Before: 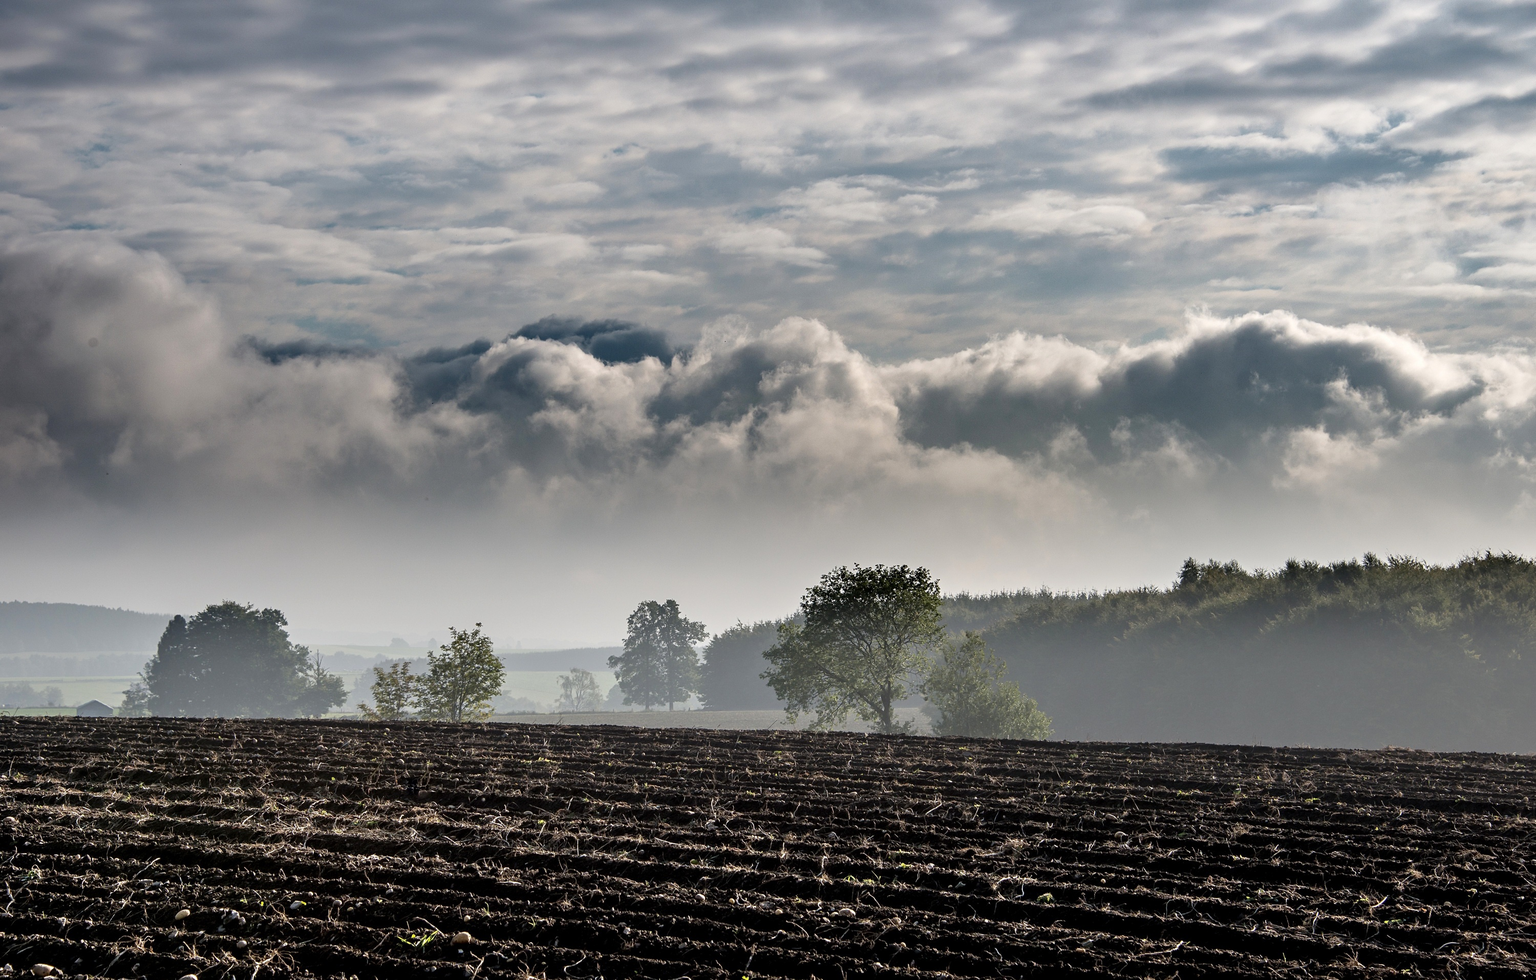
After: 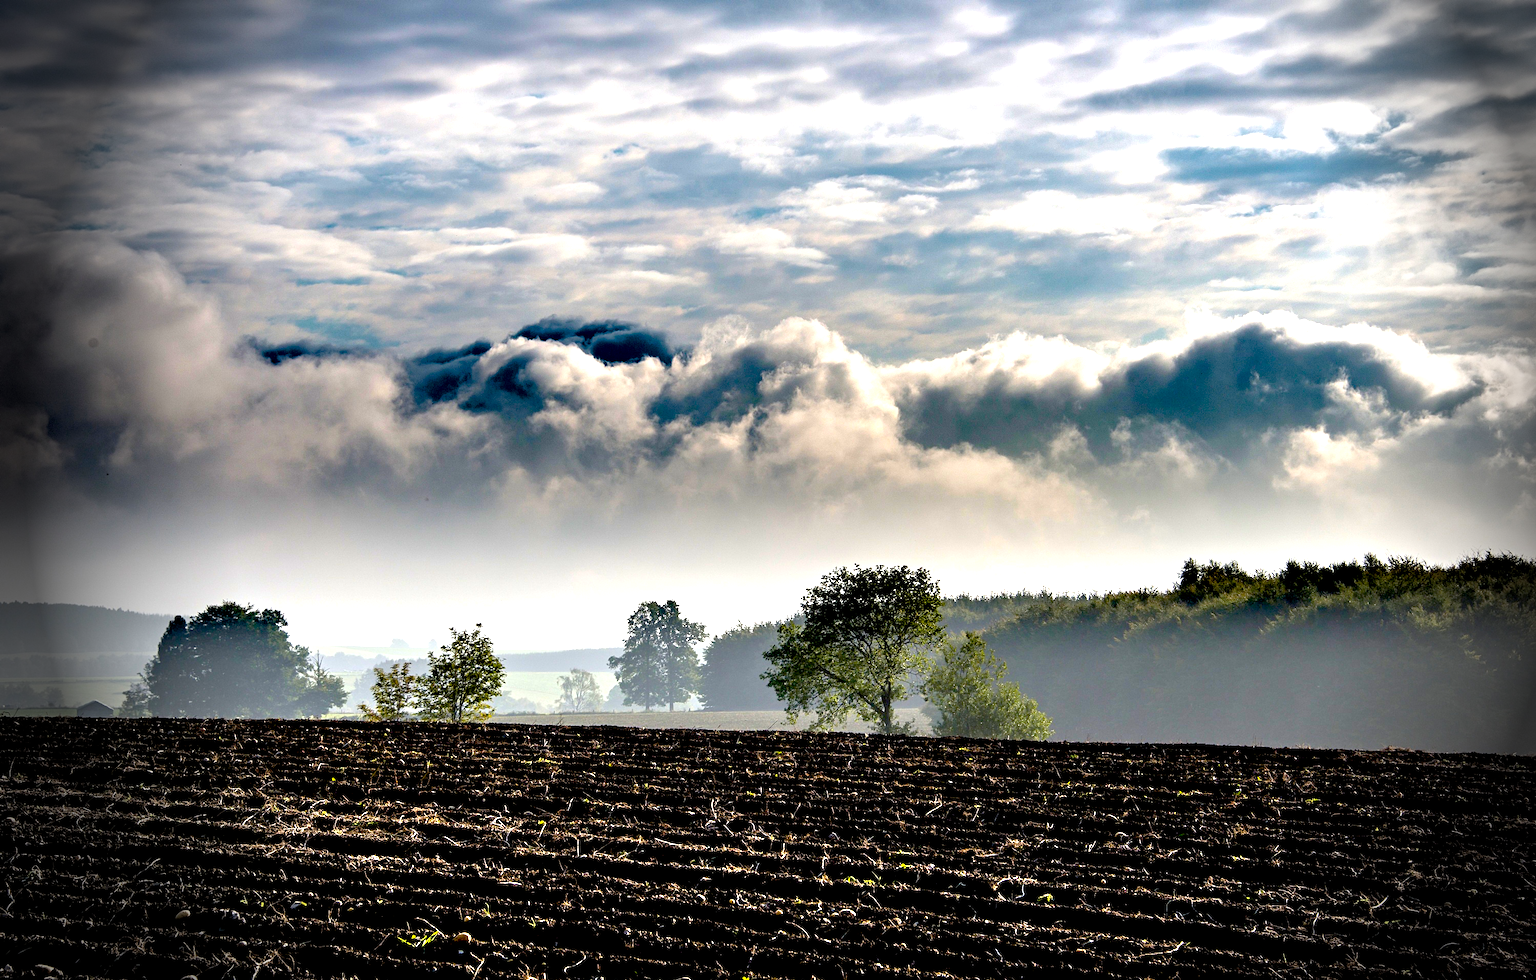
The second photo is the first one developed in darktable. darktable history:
color balance rgb: linear chroma grading › global chroma 10%, perceptual saturation grading › global saturation 40%, perceptual brilliance grading › global brilliance 30%, global vibrance 20%
exposure: black level correction 0.056, compensate highlight preservation false
vignetting: fall-off start 76.42%, fall-off radius 27.36%, brightness -0.872, center (0.037, -0.09), width/height ratio 0.971
